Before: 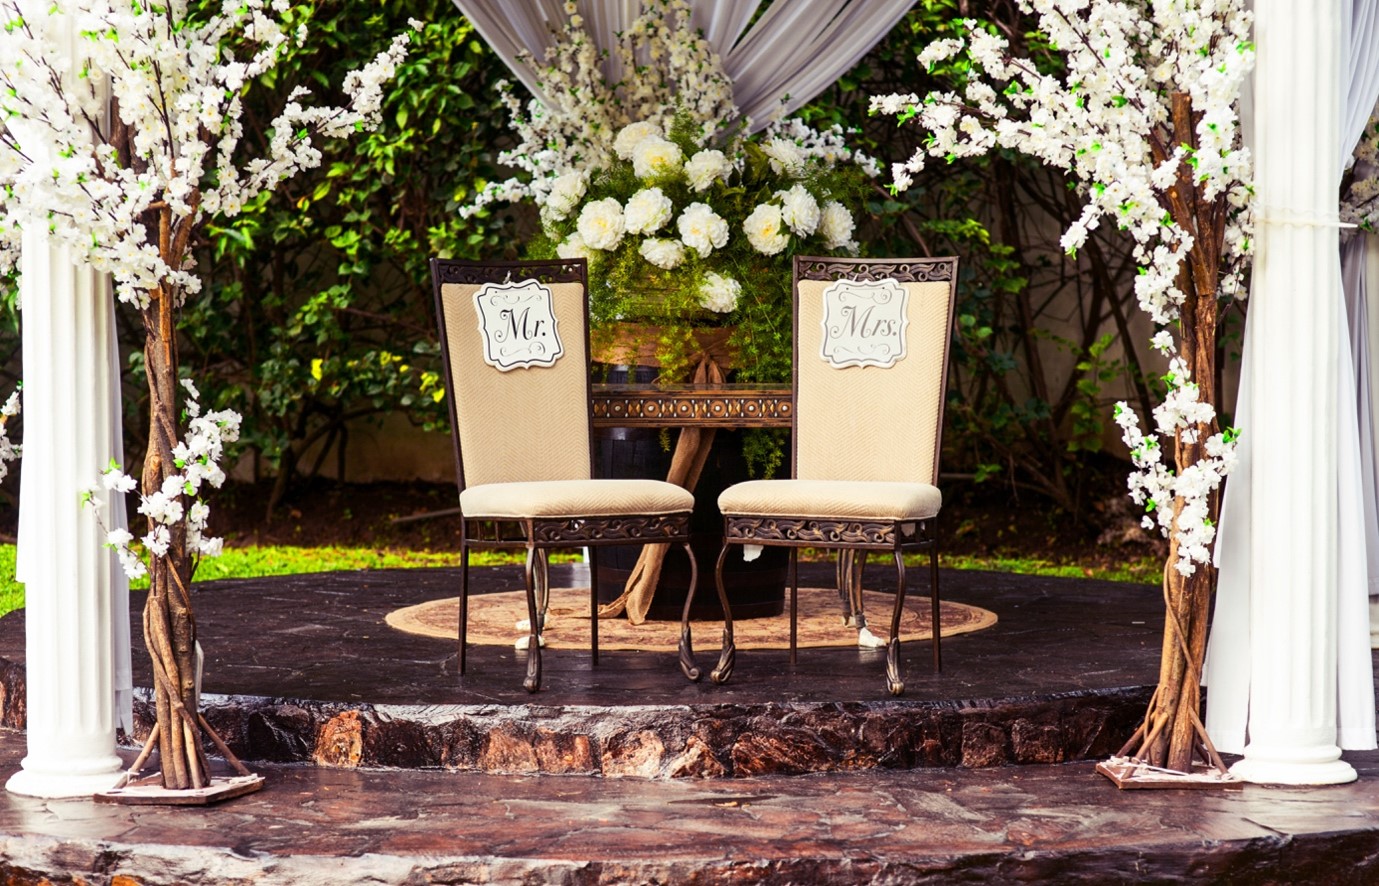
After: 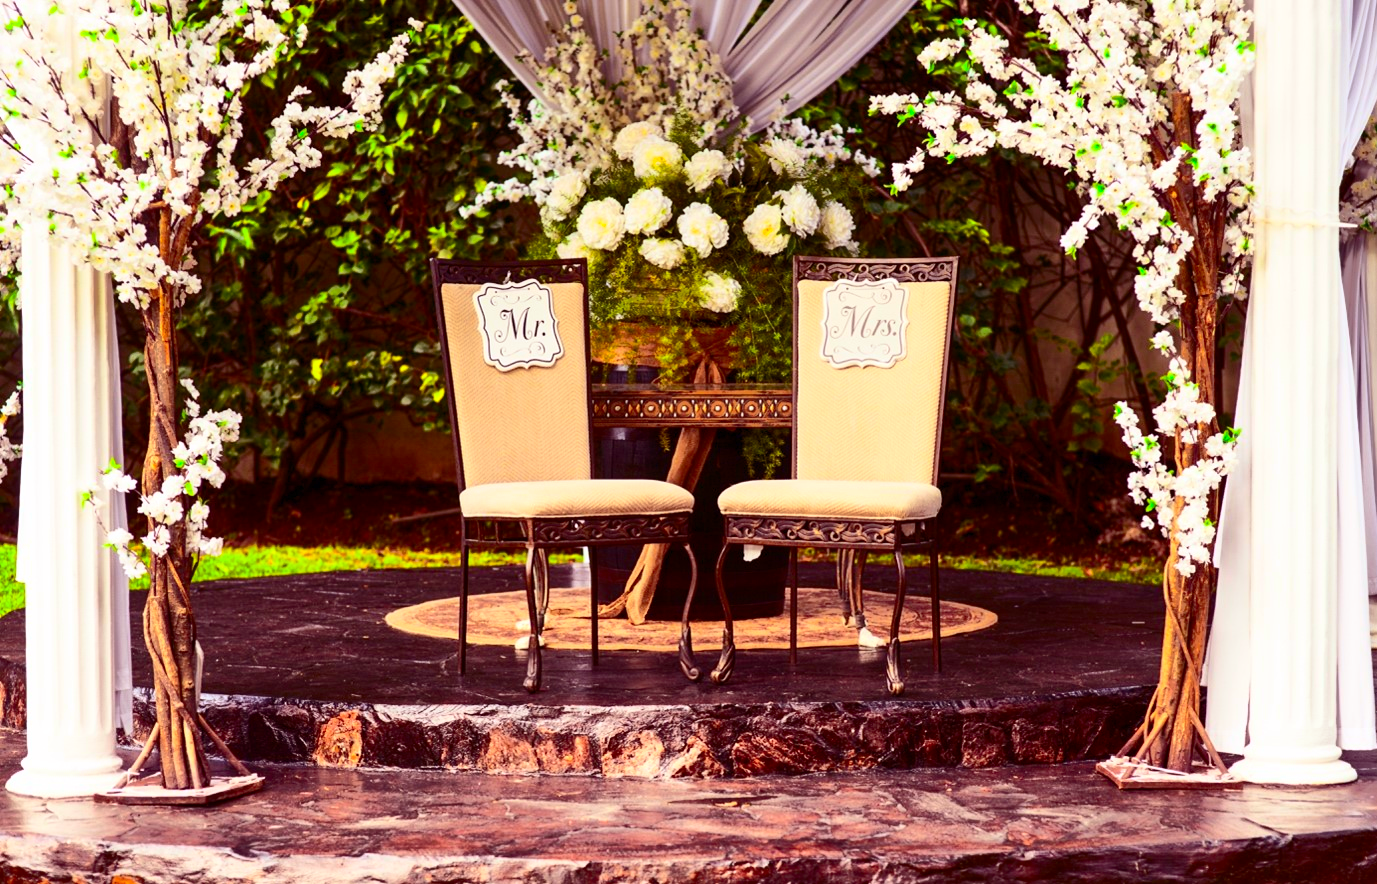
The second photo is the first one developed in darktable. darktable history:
shadows and highlights: shadows 40, highlights -60
contrast brightness saturation: contrast 0.4, brightness 0.1, saturation 0.21
crop: top 0.05%, bottom 0.098%
rgb levels: mode RGB, independent channels, levels [[0, 0.474, 1], [0, 0.5, 1], [0, 0.5, 1]]
